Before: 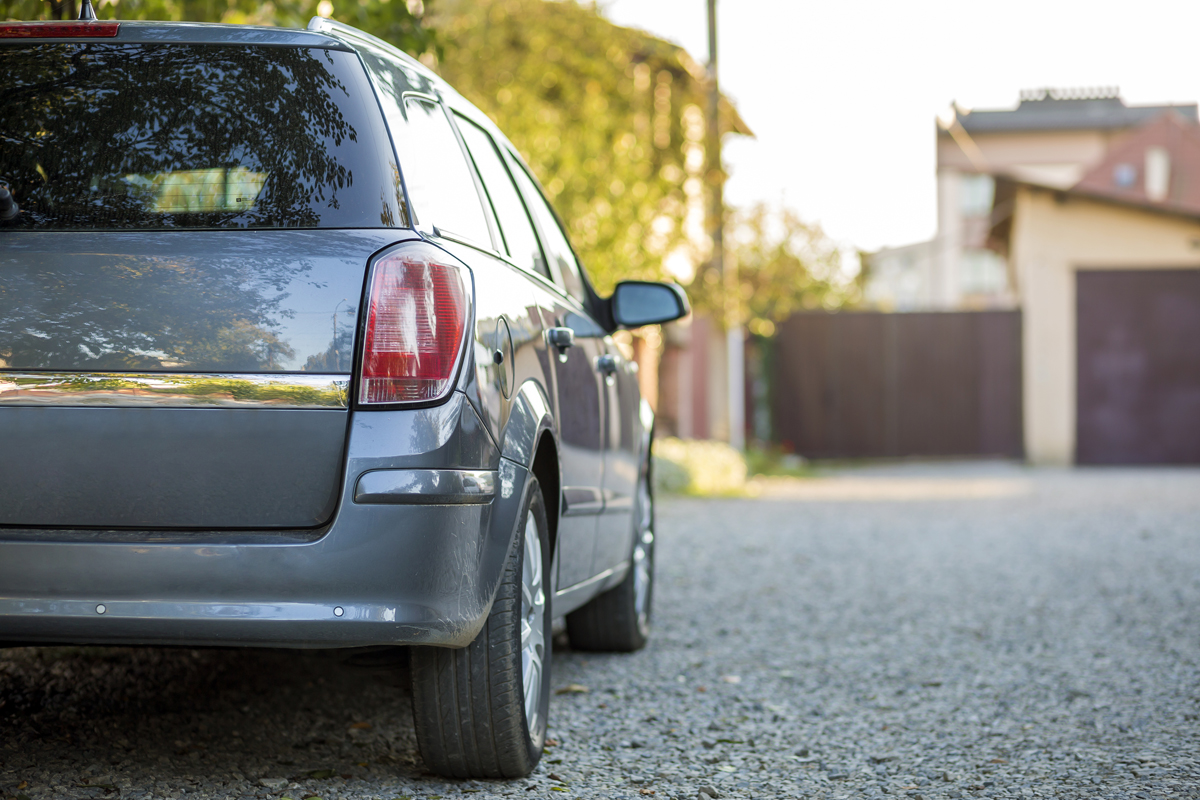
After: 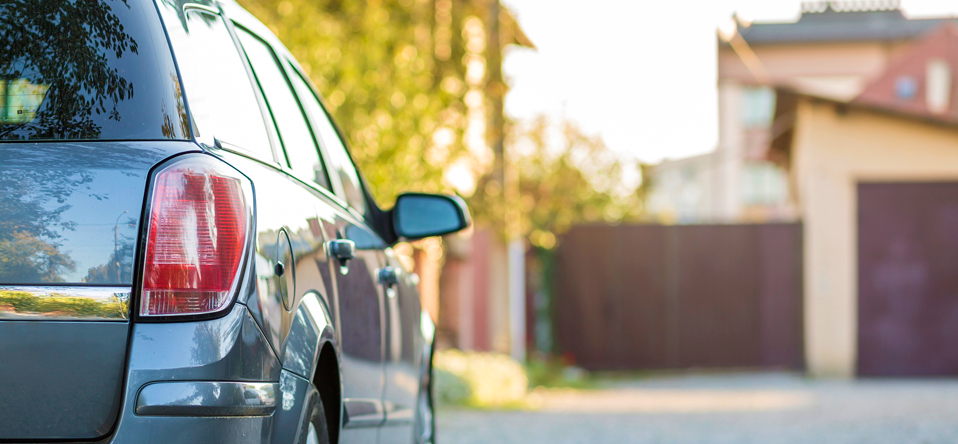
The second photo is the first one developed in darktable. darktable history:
crop: left 18.305%, top 11.101%, right 1.804%, bottom 33.381%
velvia: on, module defaults
